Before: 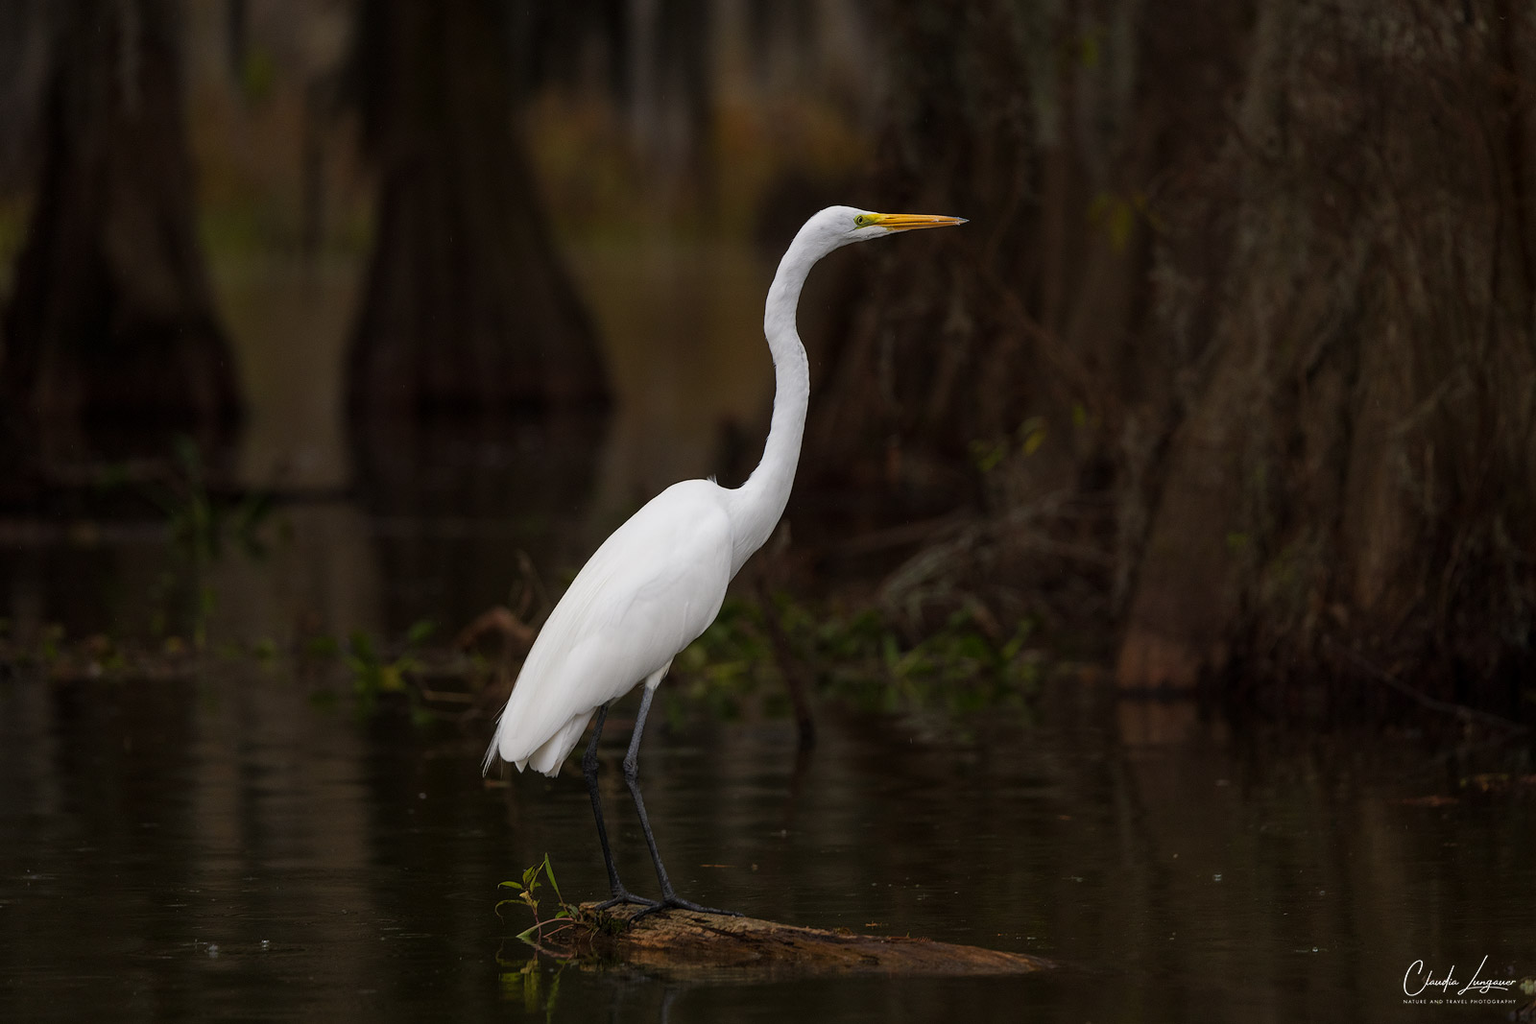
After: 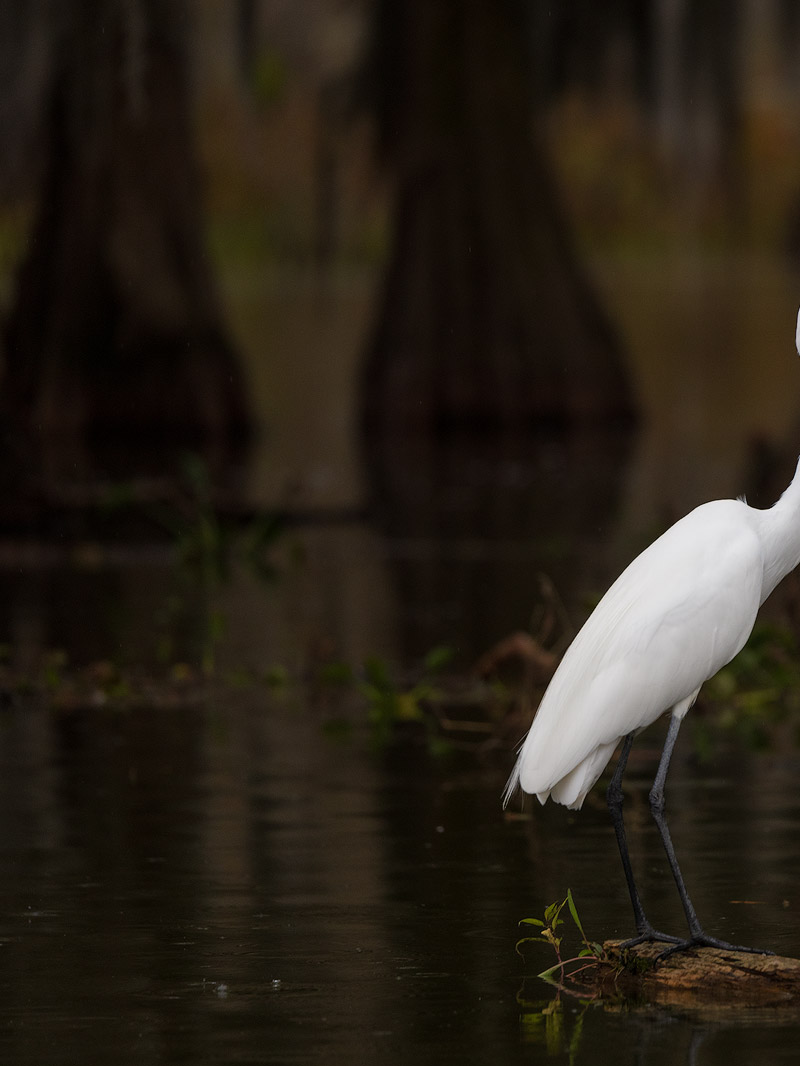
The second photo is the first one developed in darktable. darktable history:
shadows and highlights: radius 329.24, shadows 55.37, highlights -98.59, compress 94.28%, soften with gaussian
crop and rotate: left 0.042%, top 0%, right 49.937%
color correction: highlights b* 0.023, saturation 0.992
